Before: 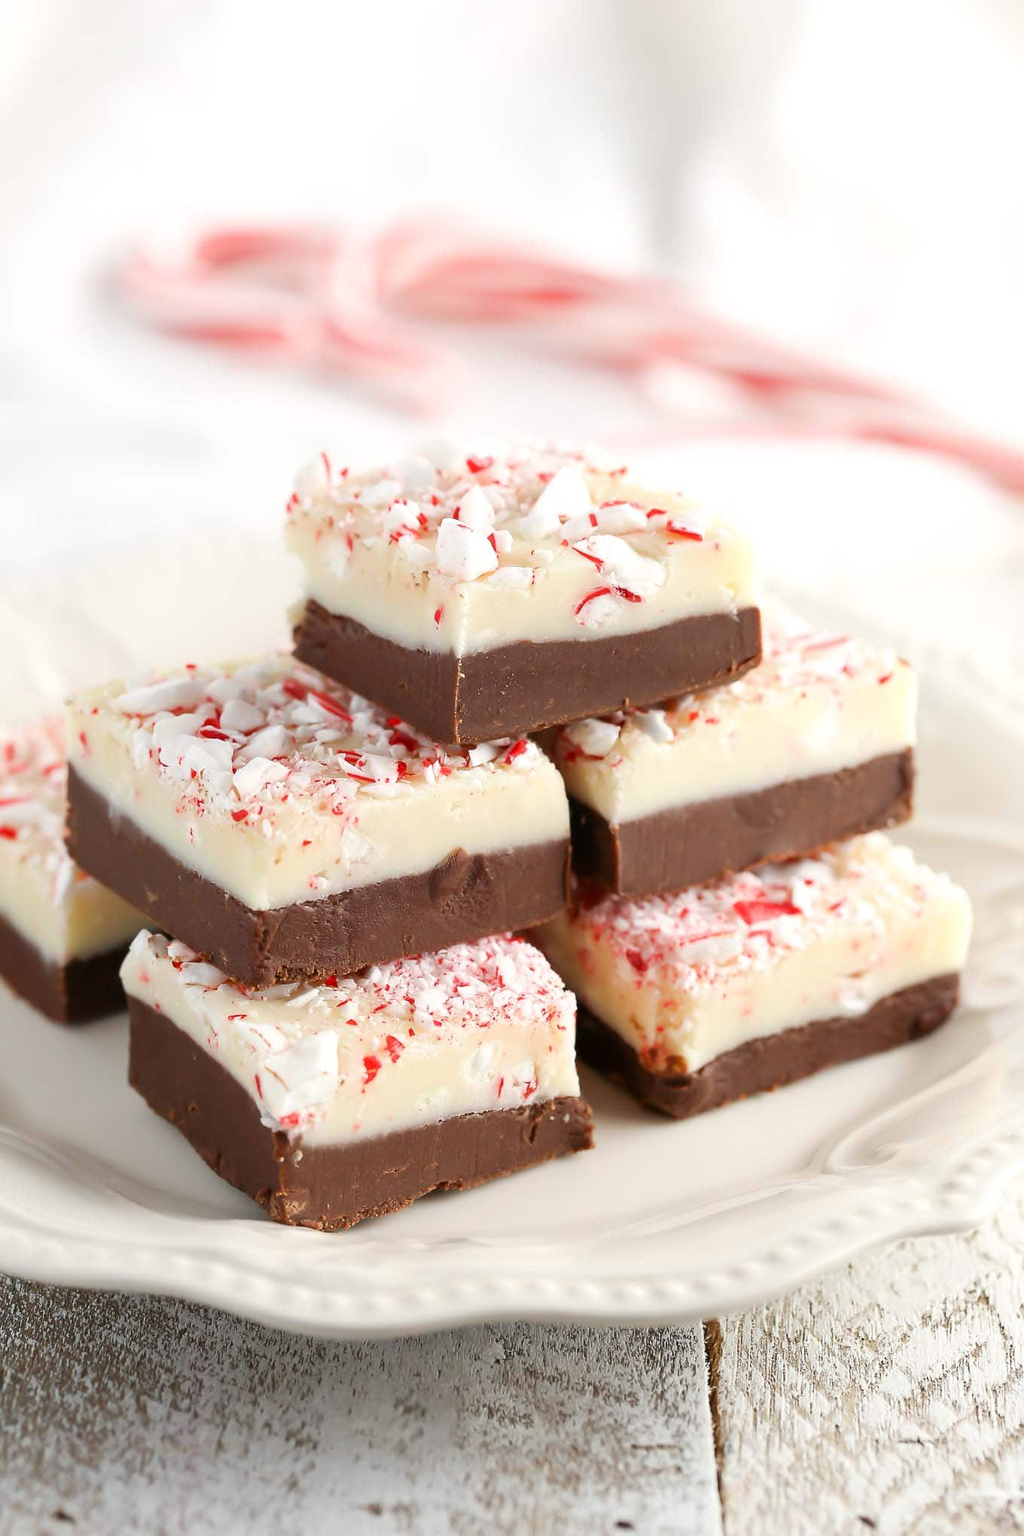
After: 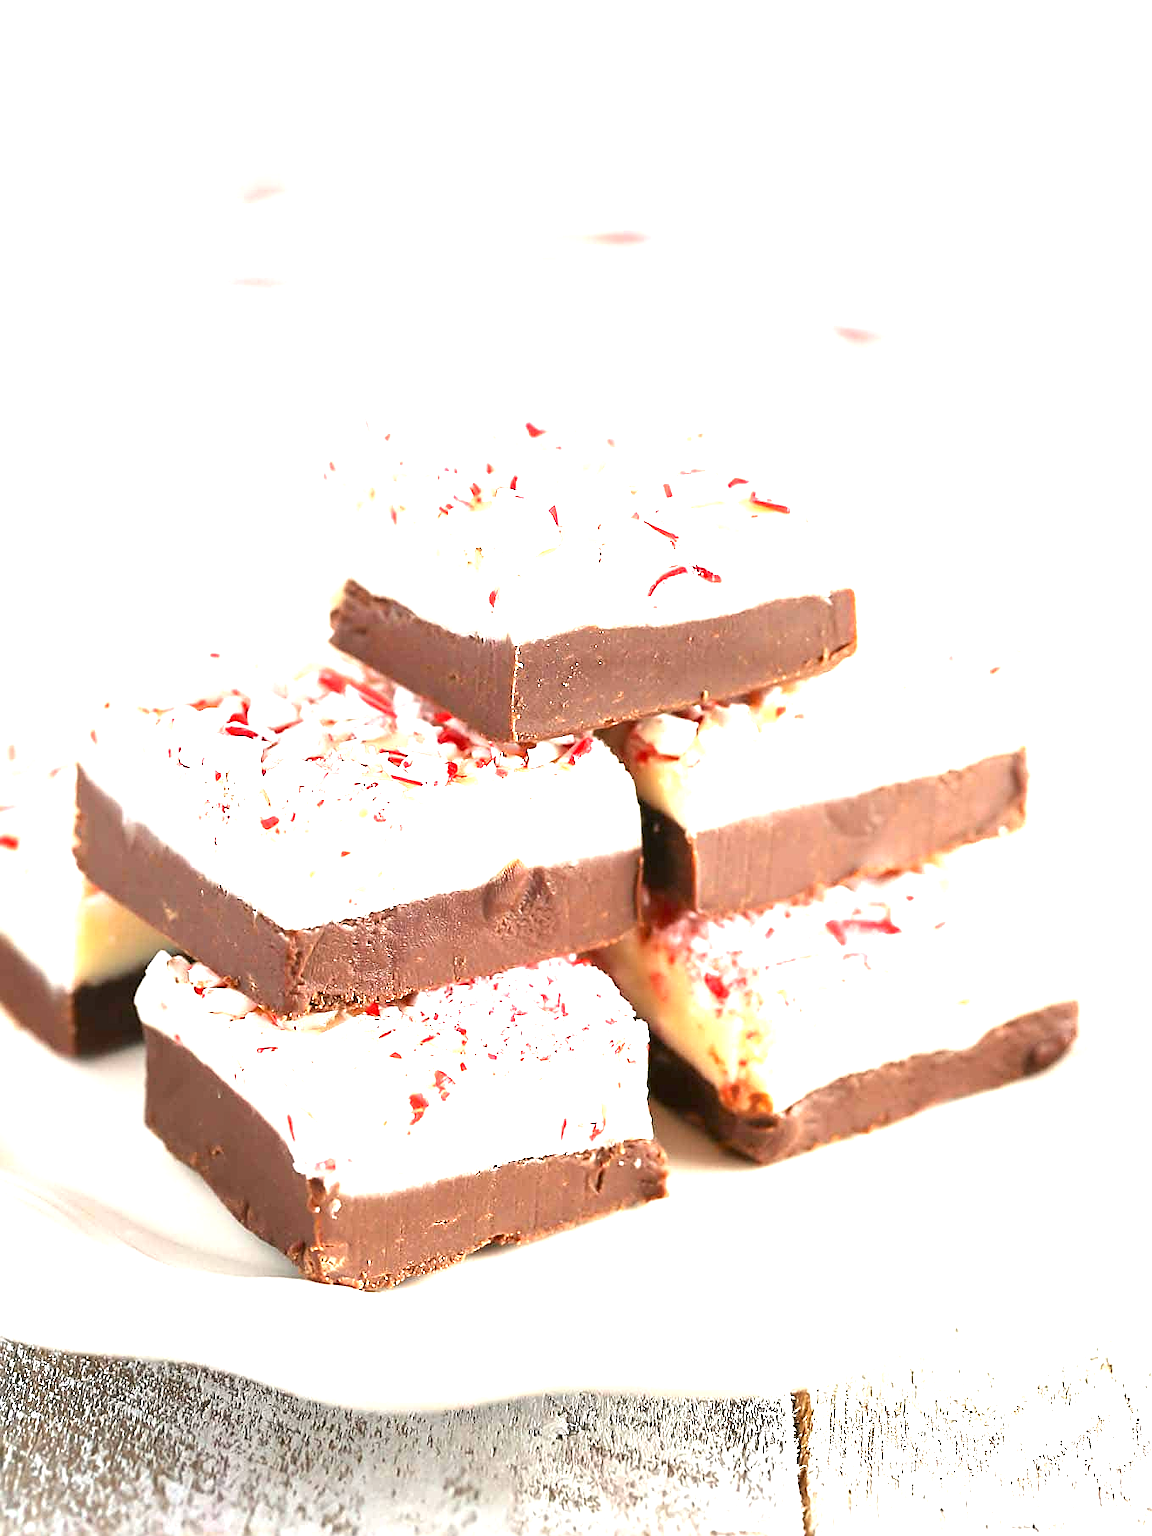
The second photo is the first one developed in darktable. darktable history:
crop and rotate: top 5.492%, bottom 5.602%
sharpen: on, module defaults
exposure: black level correction 0, exposure 1.755 EV, compensate highlight preservation false
